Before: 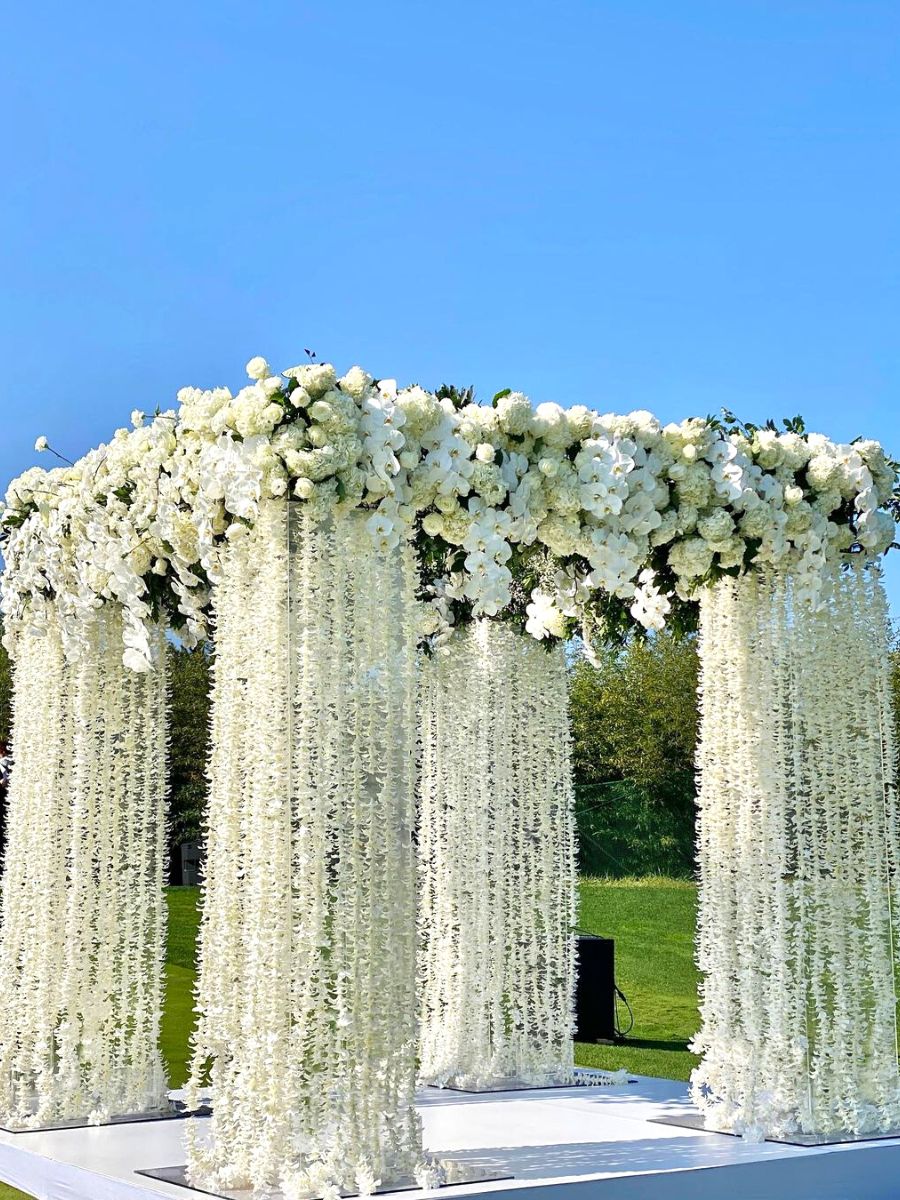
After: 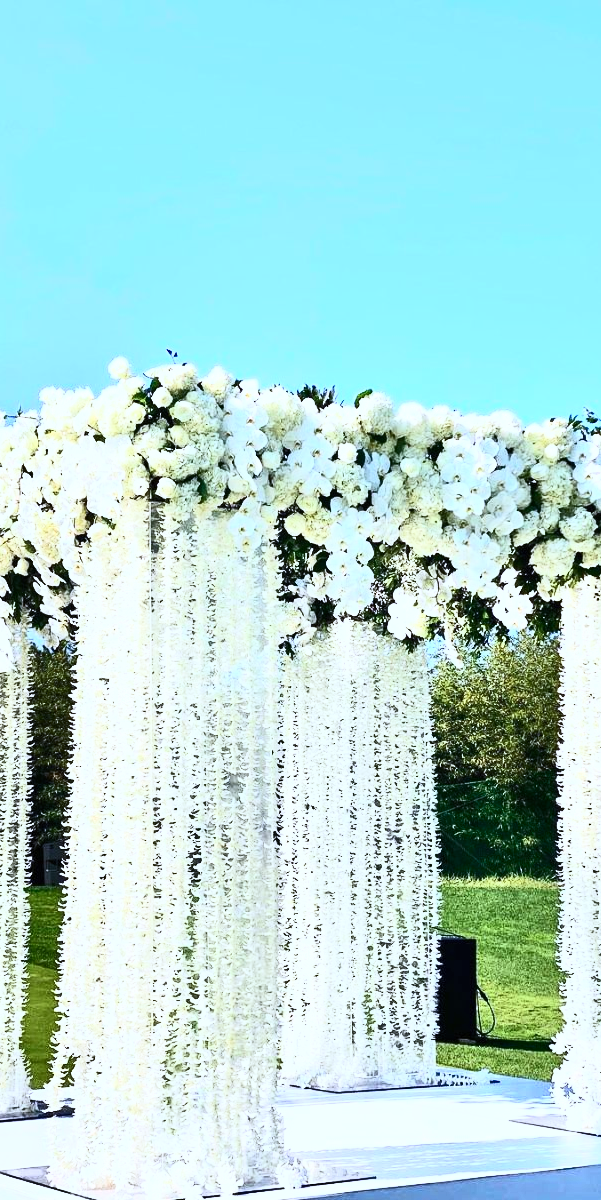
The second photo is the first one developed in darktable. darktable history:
color calibration: illuminant as shot in camera, x 0.37, y 0.382, temperature 4318.62 K
crop: left 15.367%, right 17.829%
contrast brightness saturation: contrast 0.6, brightness 0.326, saturation 0.136
